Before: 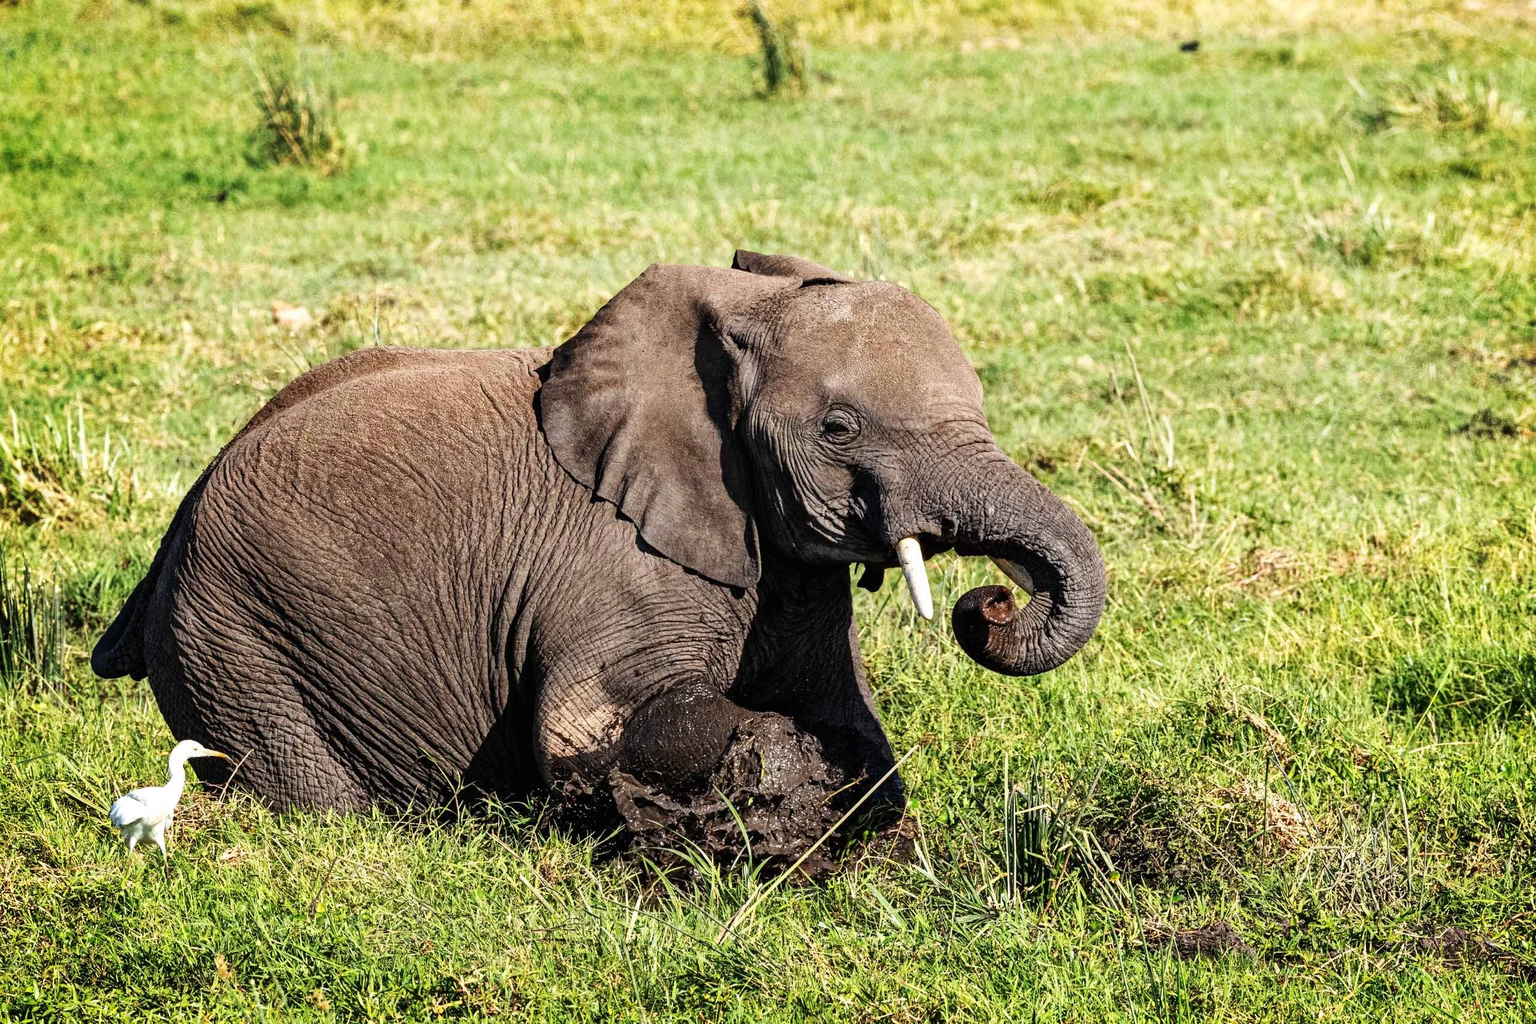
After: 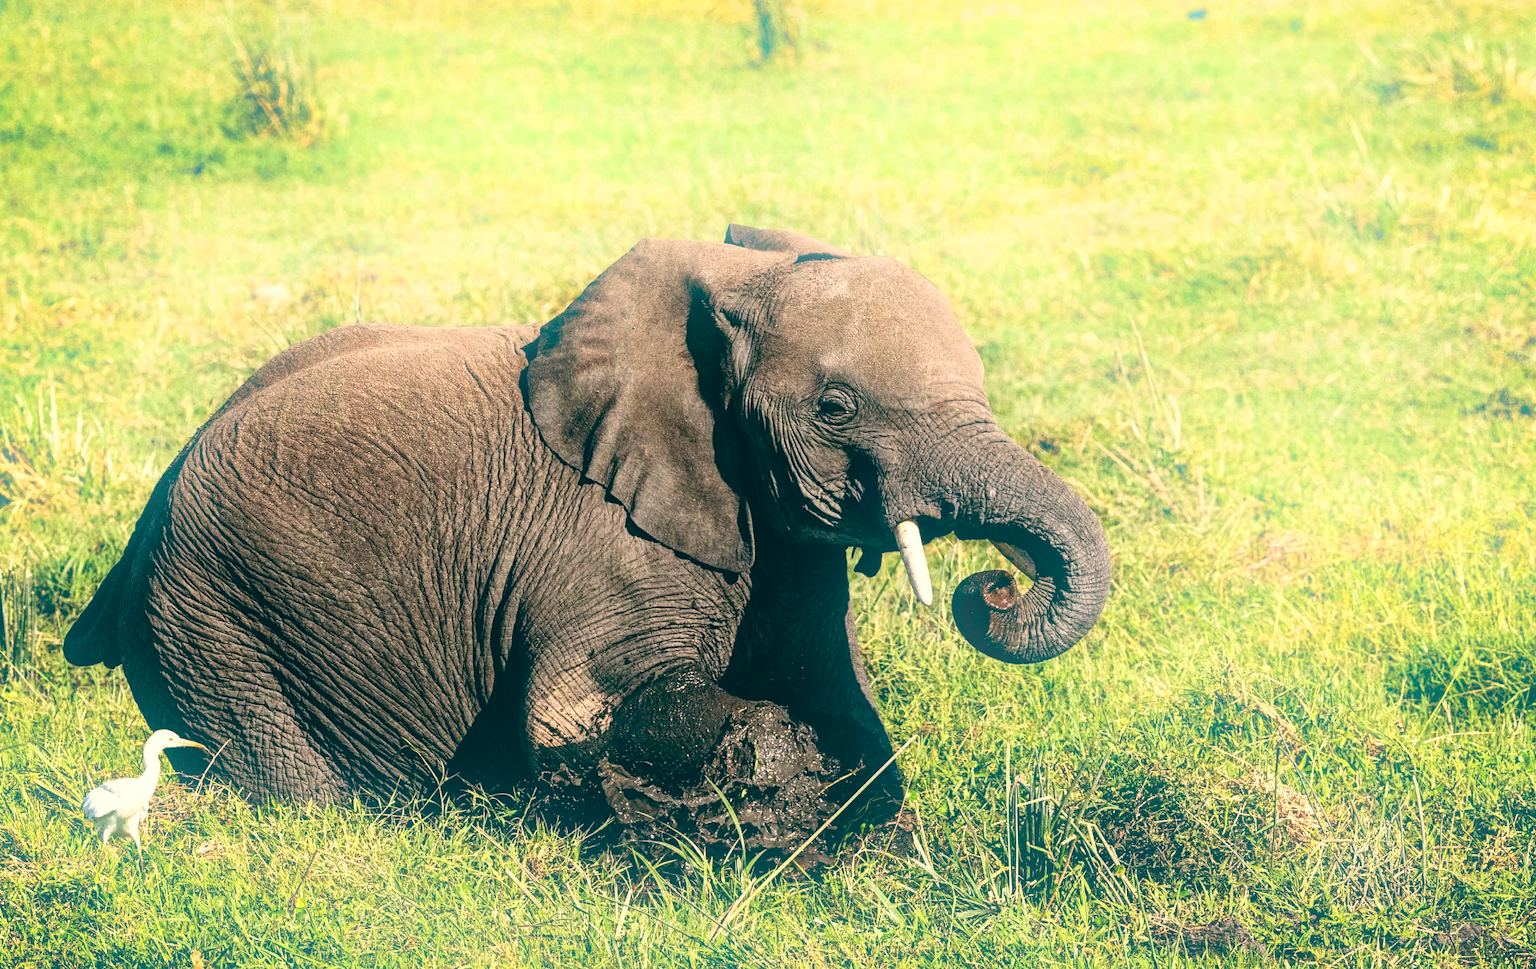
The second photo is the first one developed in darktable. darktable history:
crop: left 1.964%, top 3.251%, right 1.122%, bottom 4.933%
bloom: threshold 82.5%, strength 16.25%
color balance: lift [1.005, 0.99, 1.007, 1.01], gamma [1, 0.979, 1.011, 1.021], gain [0.923, 1.098, 1.025, 0.902], input saturation 90.45%, contrast 7.73%, output saturation 105.91%
